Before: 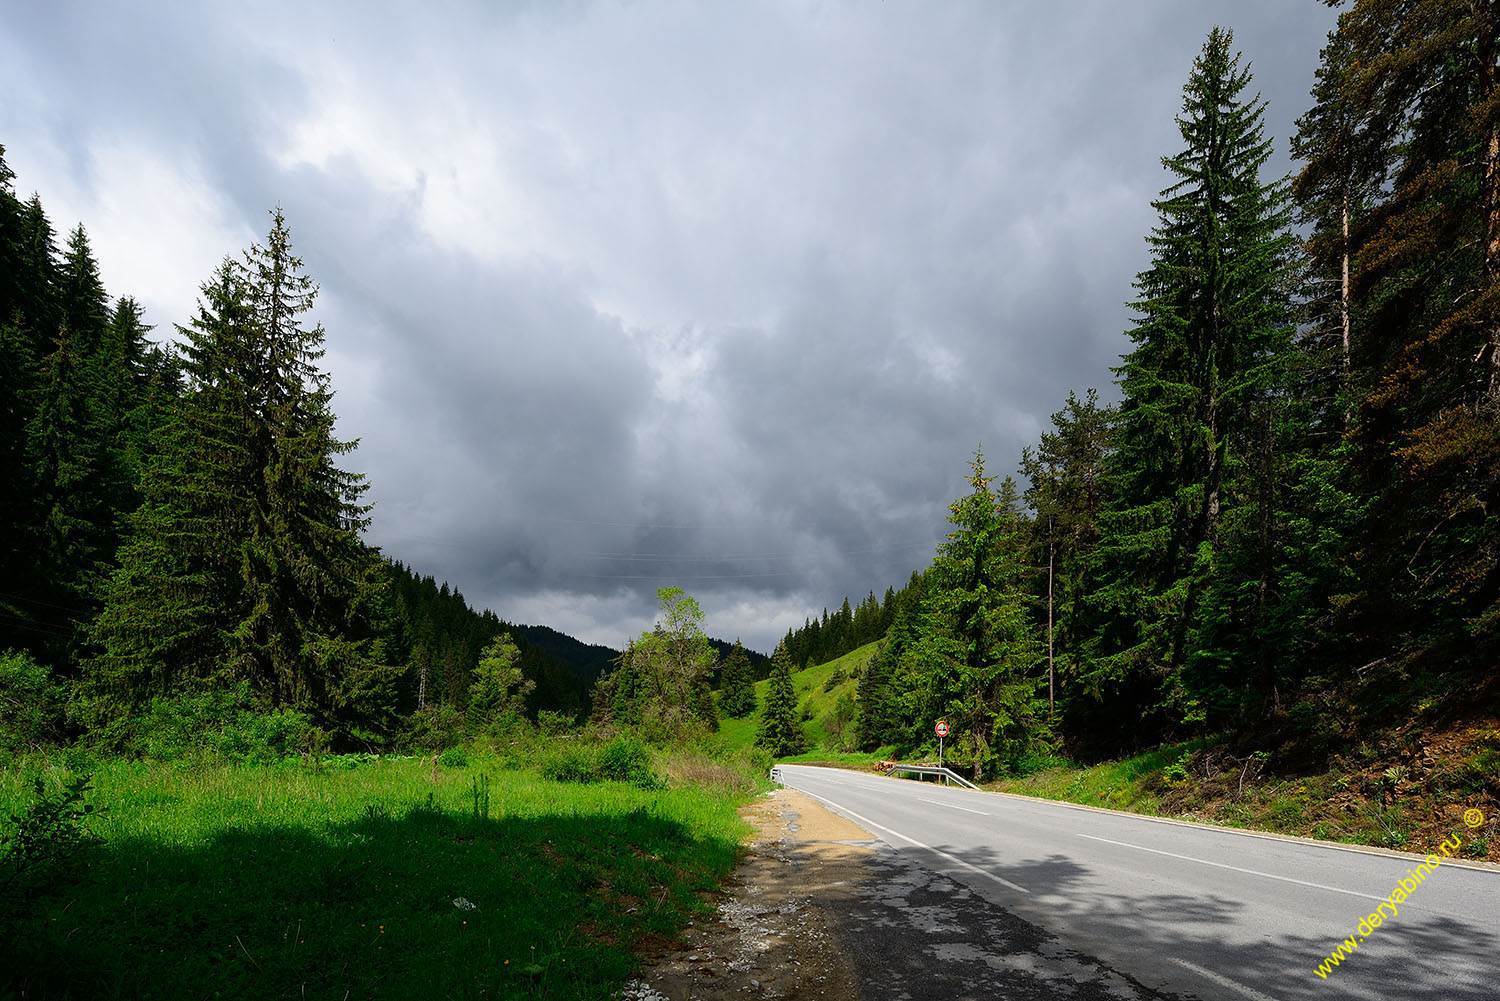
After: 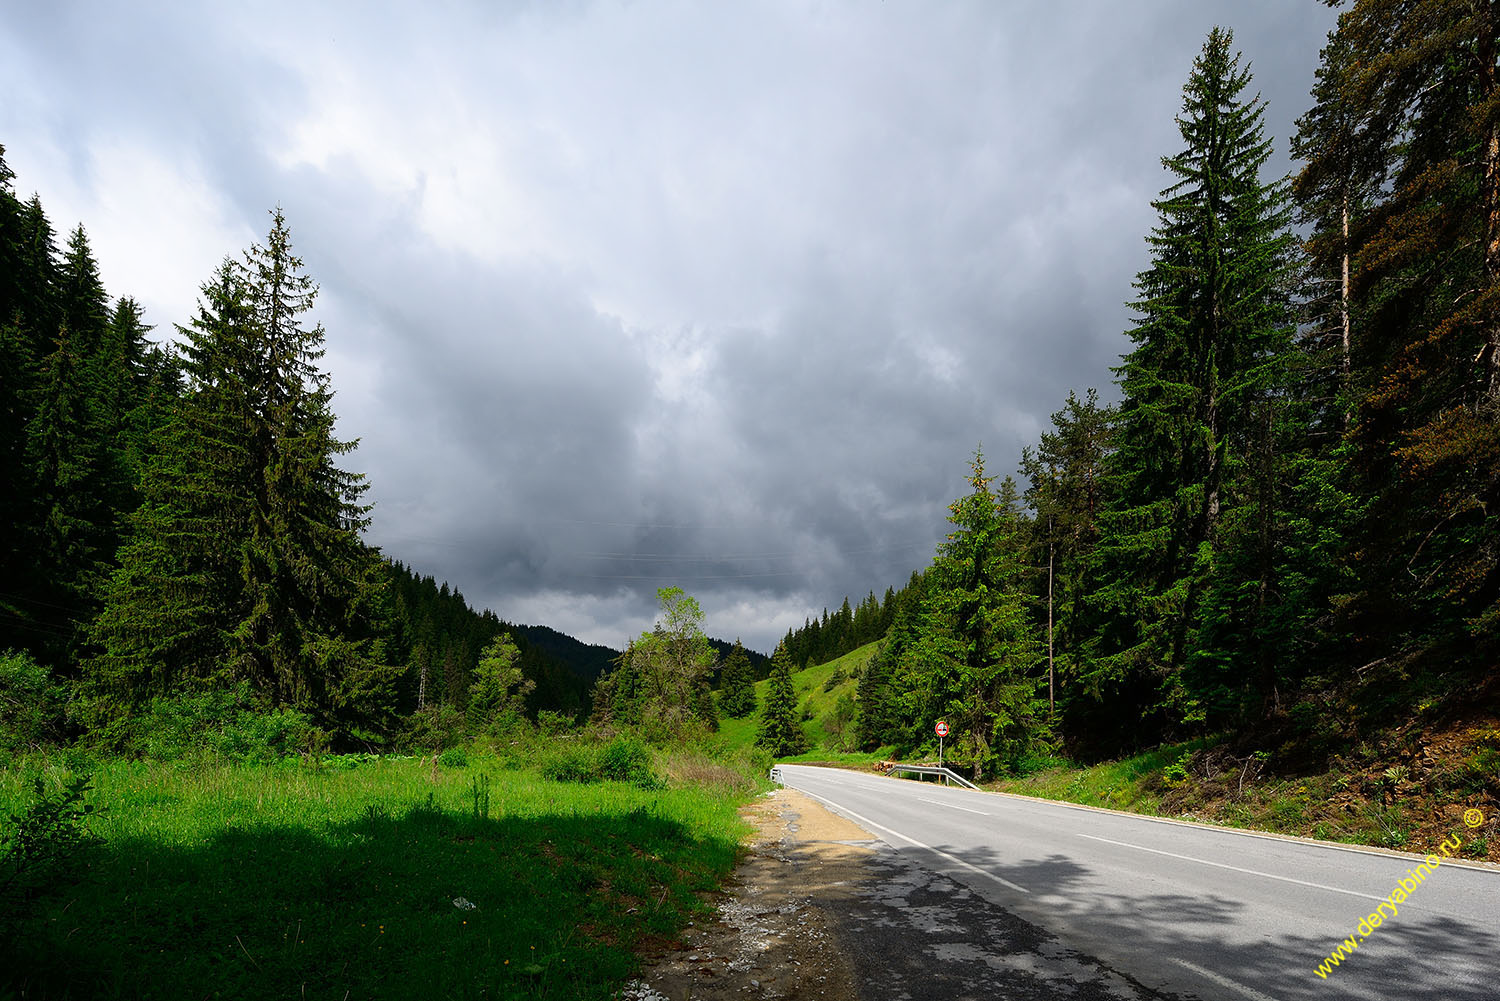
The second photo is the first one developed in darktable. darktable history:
shadows and highlights: shadows -0.592, highlights 38.19
